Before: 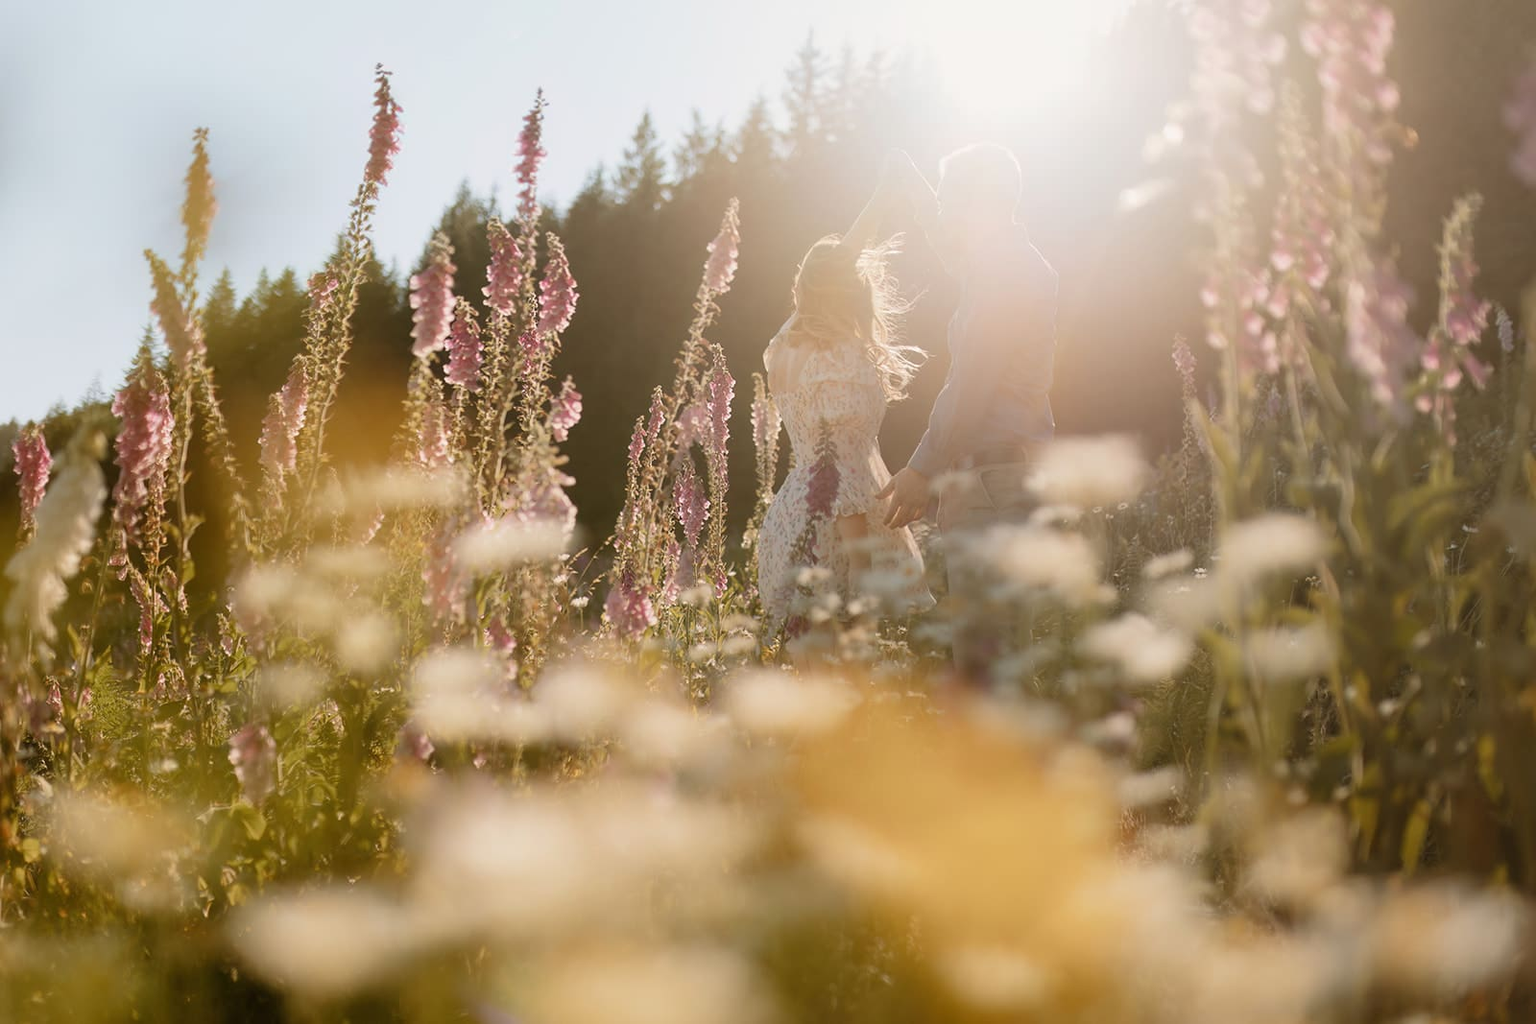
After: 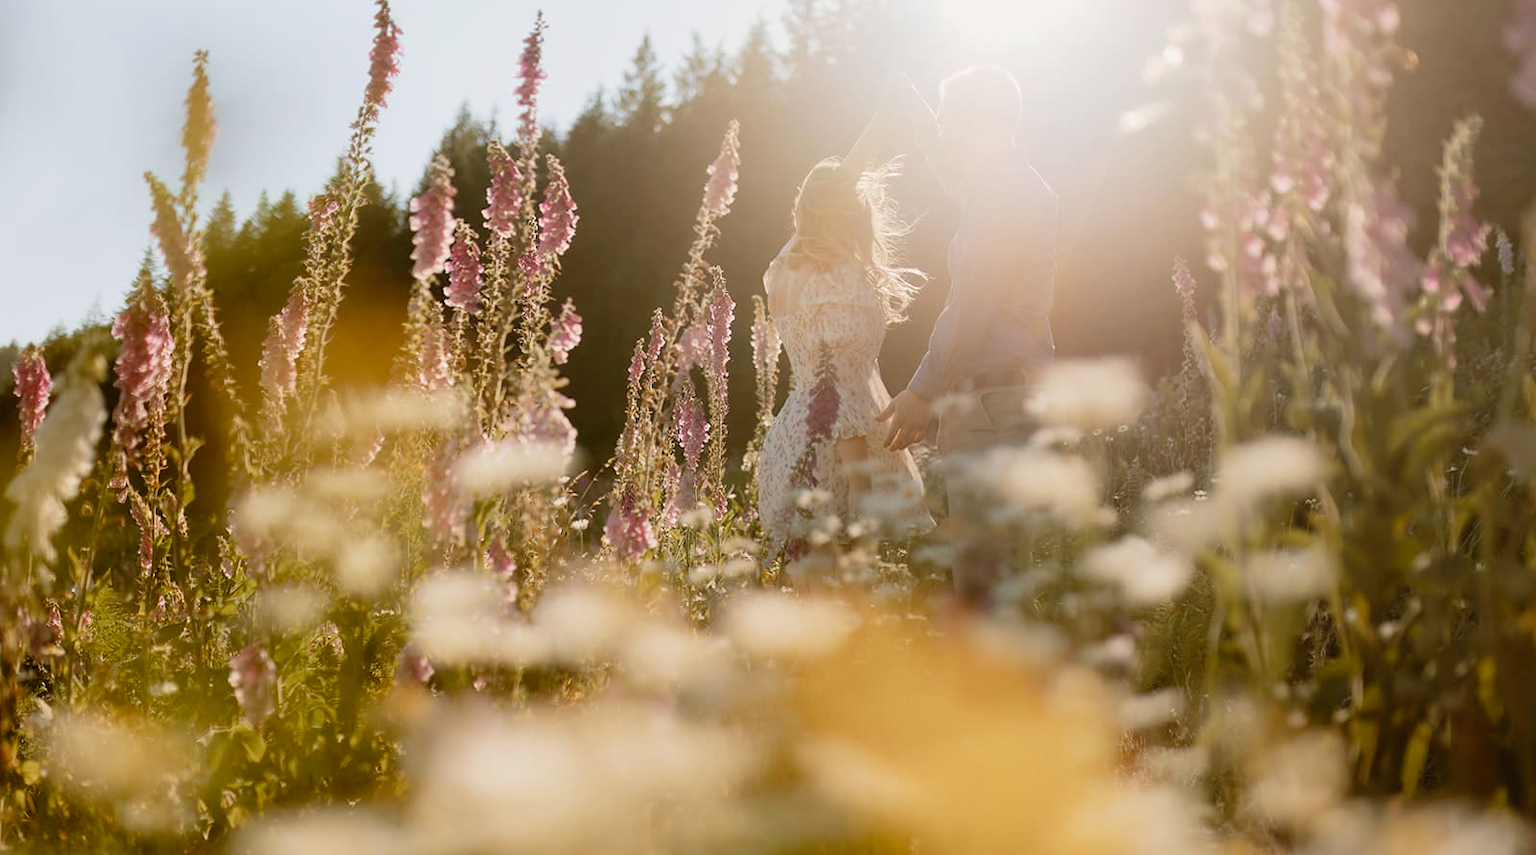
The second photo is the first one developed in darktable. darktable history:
tone curve: curves: ch0 [(0, 0) (0.003, 0.003) (0.011, 0.003) (0.025, 0.007) (0.044, 0.014) (0.069, 0.02) (0.1, 0.03) (0.136, 0.054) (0.177, 0.099) (0.224, 0.156) (0.277, 0.227) (0.335, 0.302) (0.399, 0.375) (0.468, 0.456) (0.543, 0.54) (0.623, 0.625) (0.709, 0.717) (0.801, 0.807) (0.898, 0.895) (1, 1)], preserve colors none
crop: top 7.625%, bottom 8.027%
